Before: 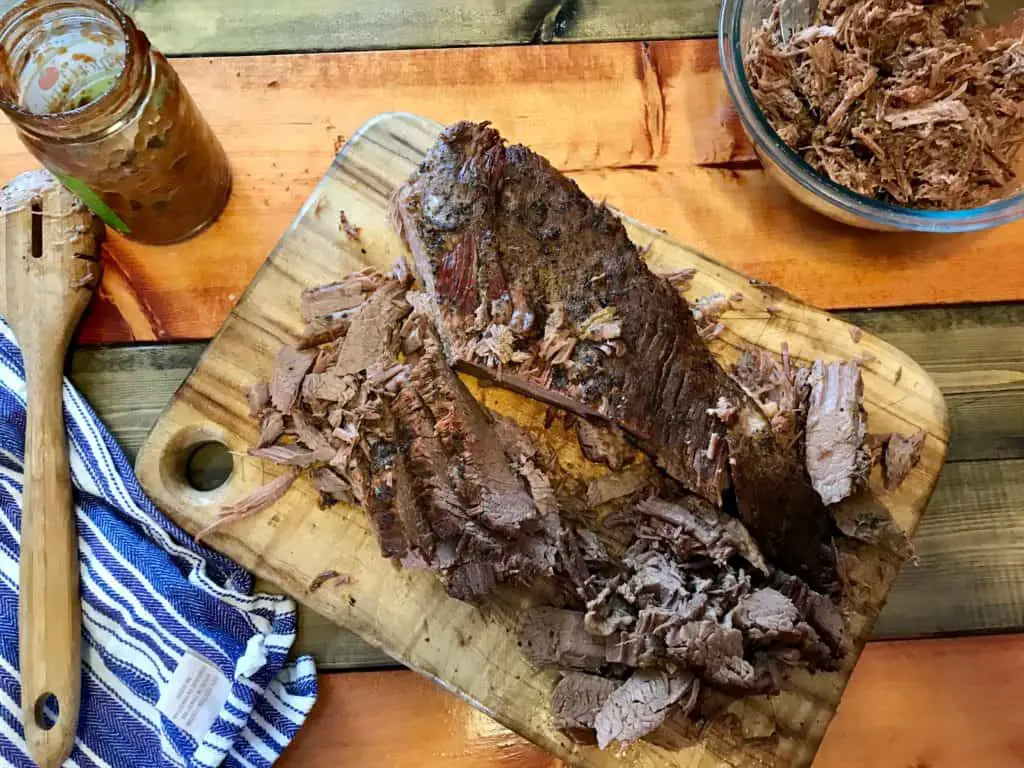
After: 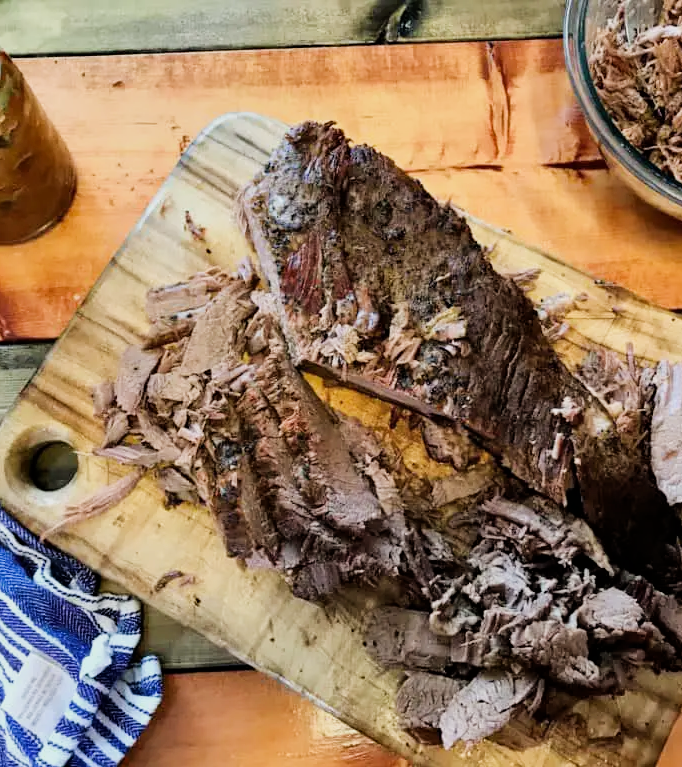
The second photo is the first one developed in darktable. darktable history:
filmic rgb: black relative exposure -7.65 EV, white relative exposure 3.98 EV, hardness 4.01, contrast 1.096, highlights saturation mix -29.72%
crop and rotate: left 15.19%, right 18.176%
shadows and highlights: white point adjustment 0.969, soften with gaussian
exposure: exposure 0.298 EV, compensate highlight preservation false
